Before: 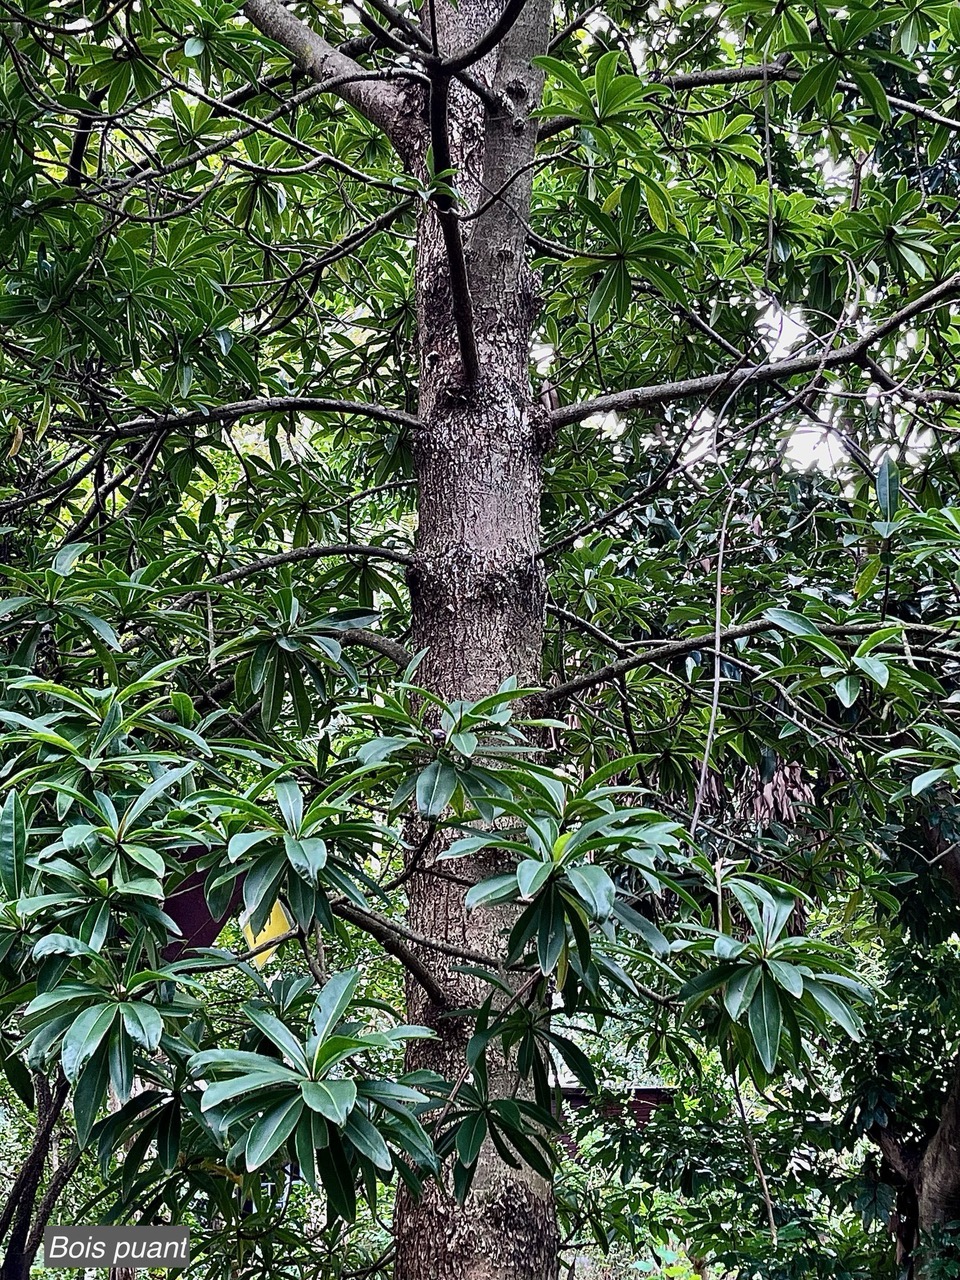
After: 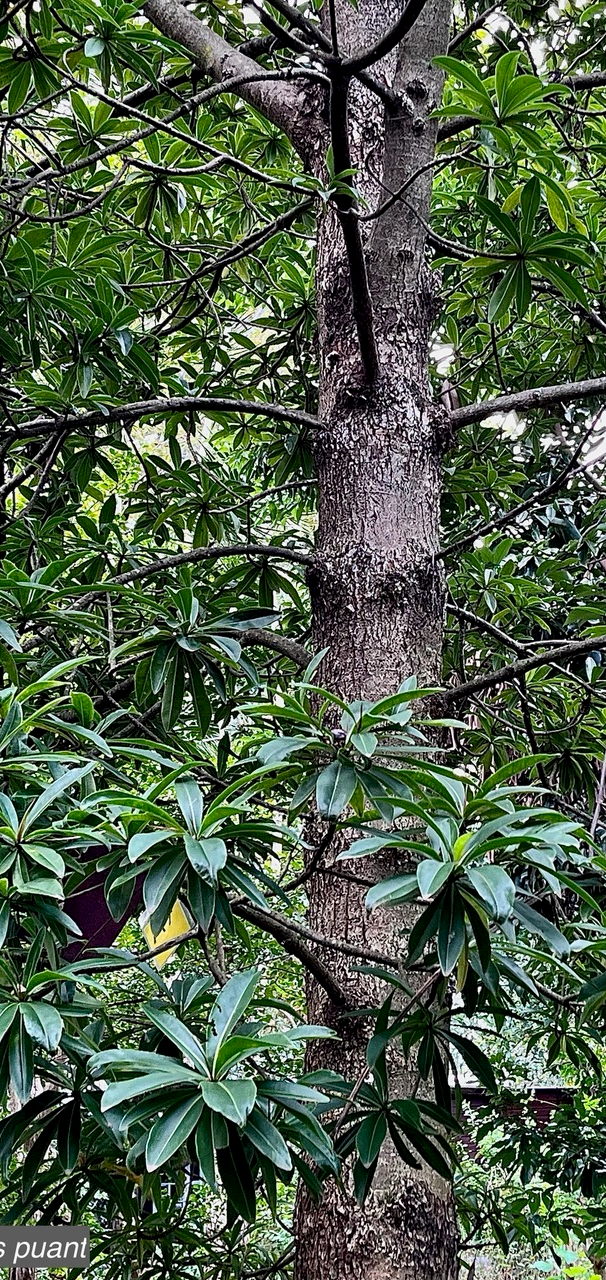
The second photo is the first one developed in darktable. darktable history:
crop: left 10.479%, right 26.333%
